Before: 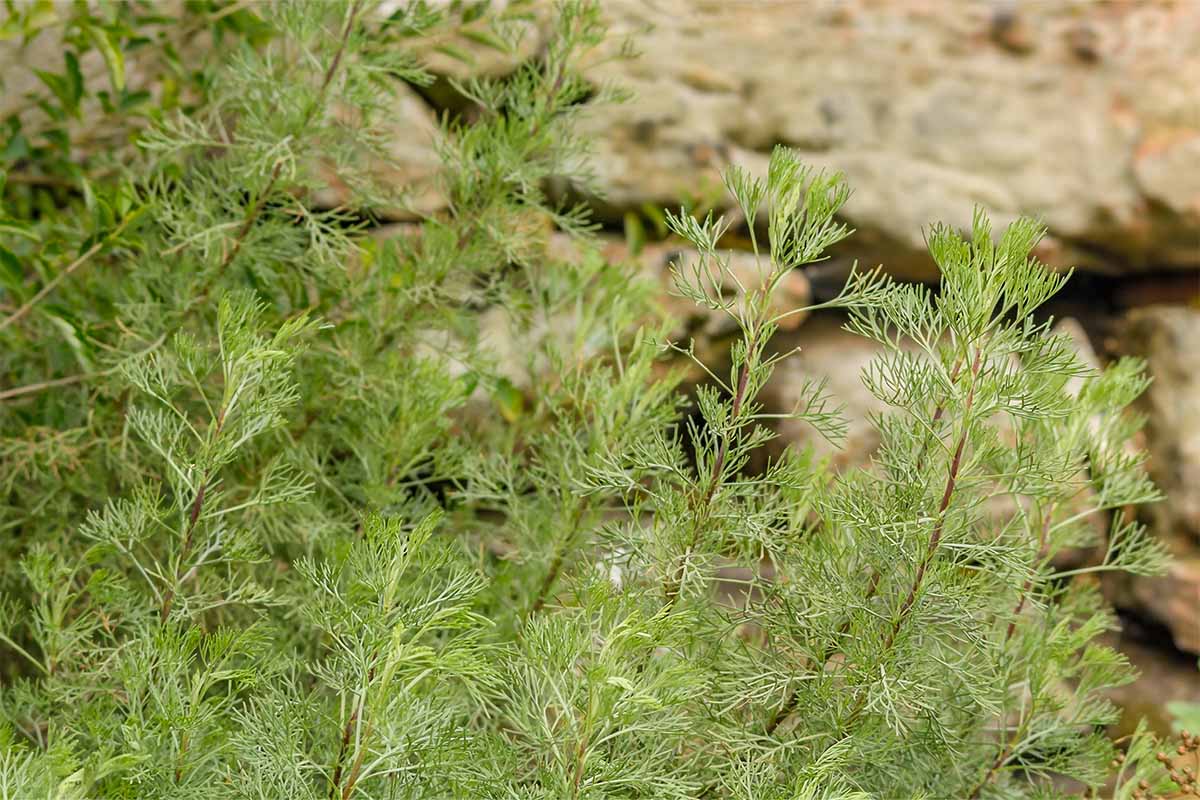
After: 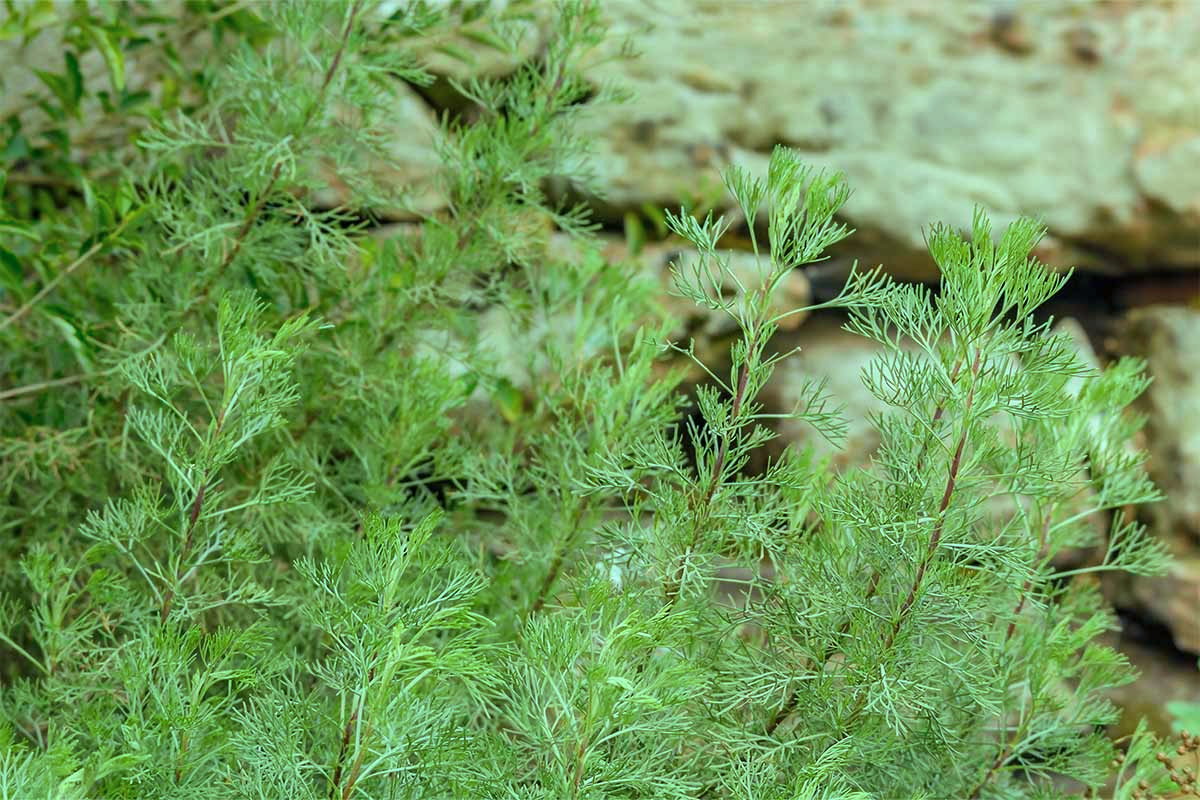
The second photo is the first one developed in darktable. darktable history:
color balance rgb: shadows lift › chroma 7.23%, shadows lift › hue 246.48°, highlights gain › chroma 5.38%, highlights gain › hue 196.93°, white fulcrum 1 EV
